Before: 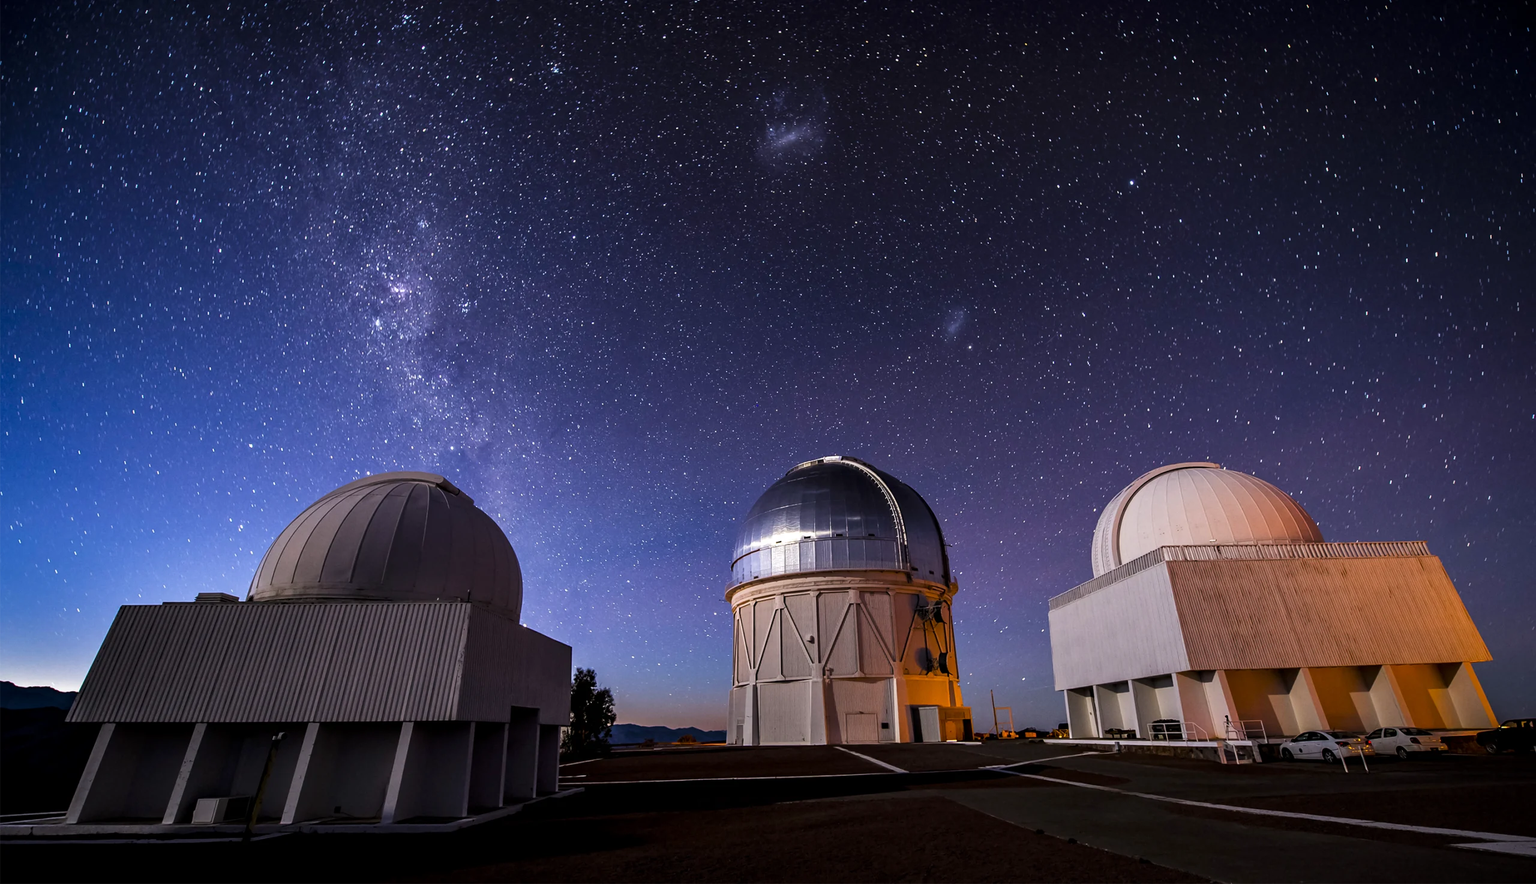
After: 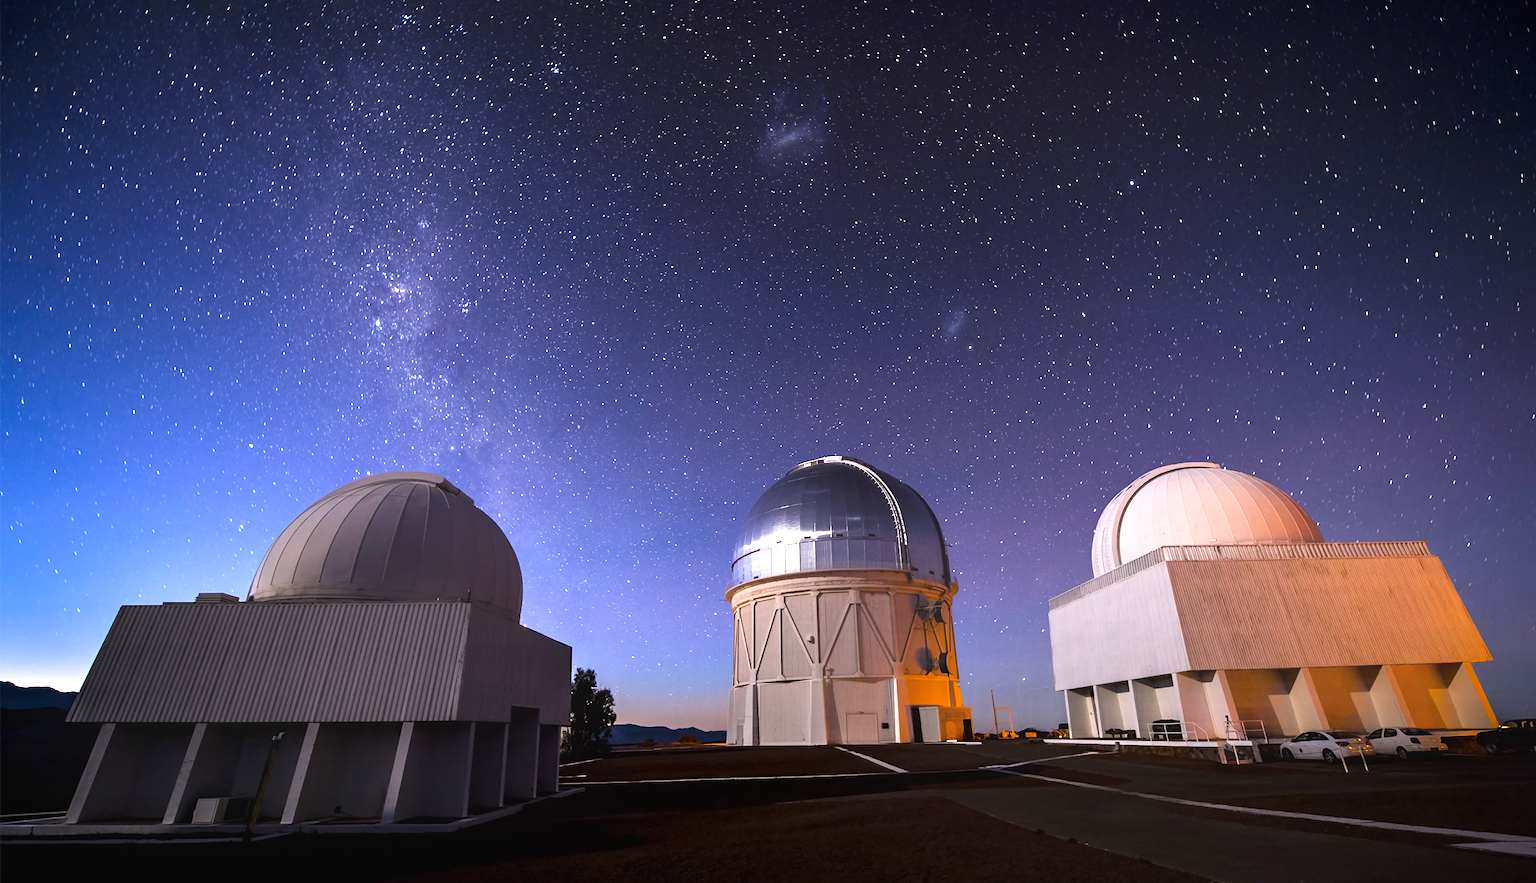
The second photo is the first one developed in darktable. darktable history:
contrast equalizer: octaves 7, y [[0.6 ×6], [0.55 ×6], [0 ×6], [0 ×6], [0 ×6]], mix -1
exposure: black level correction 0, exposure 1 EV, compensate exposure bias true, compensate highlight preservation false
